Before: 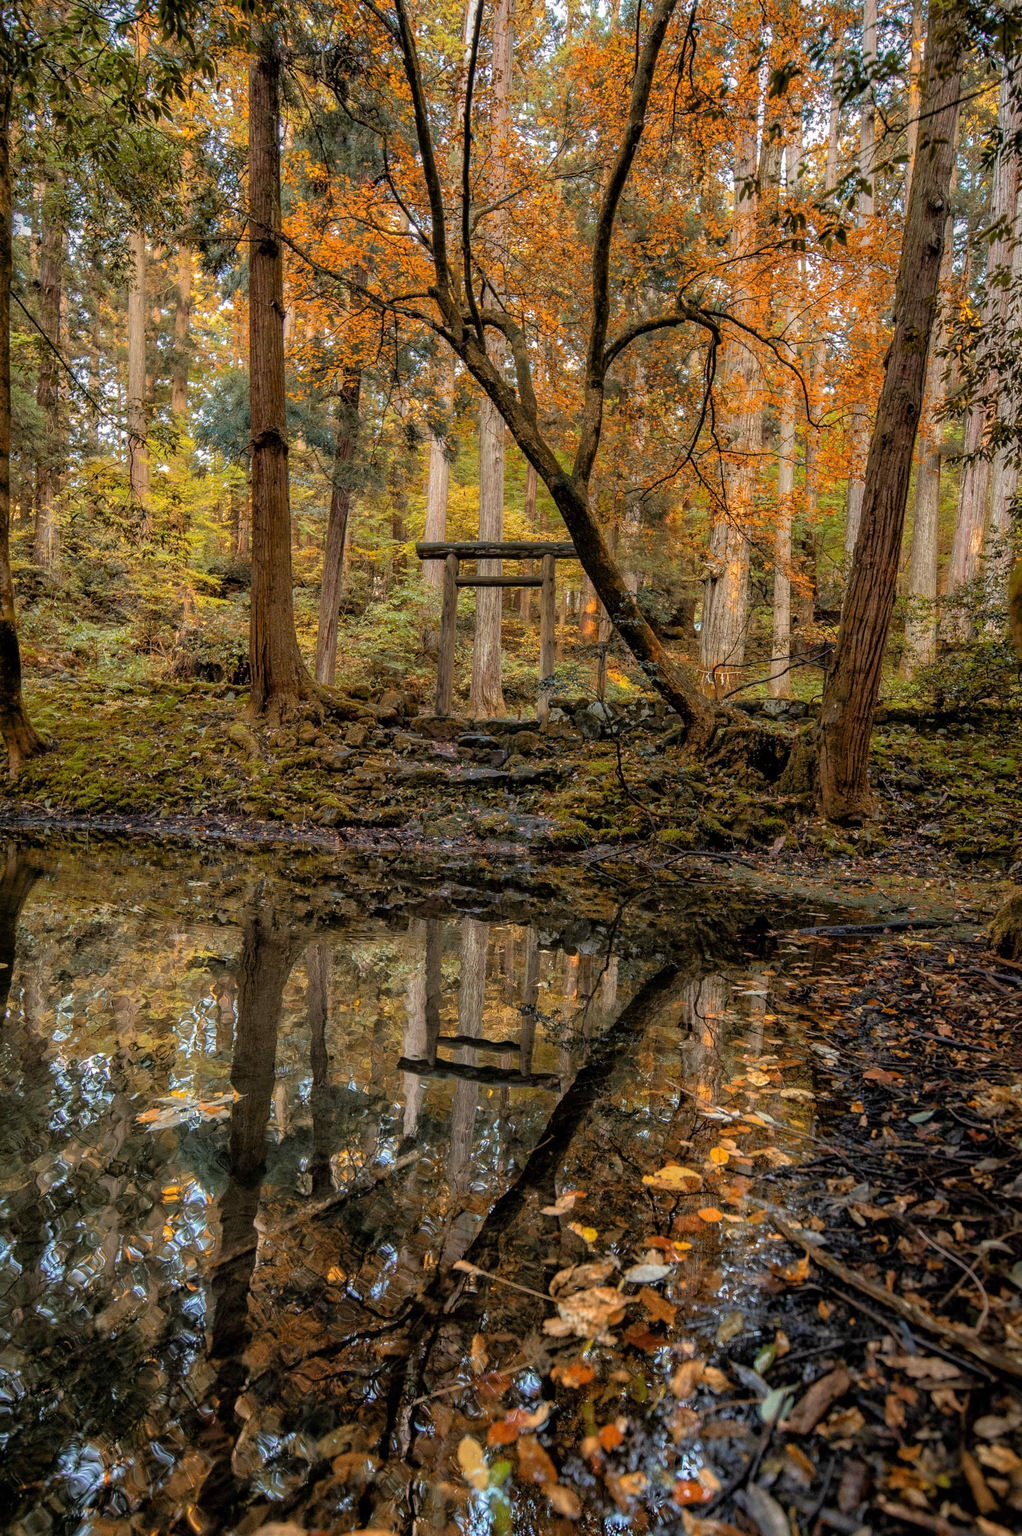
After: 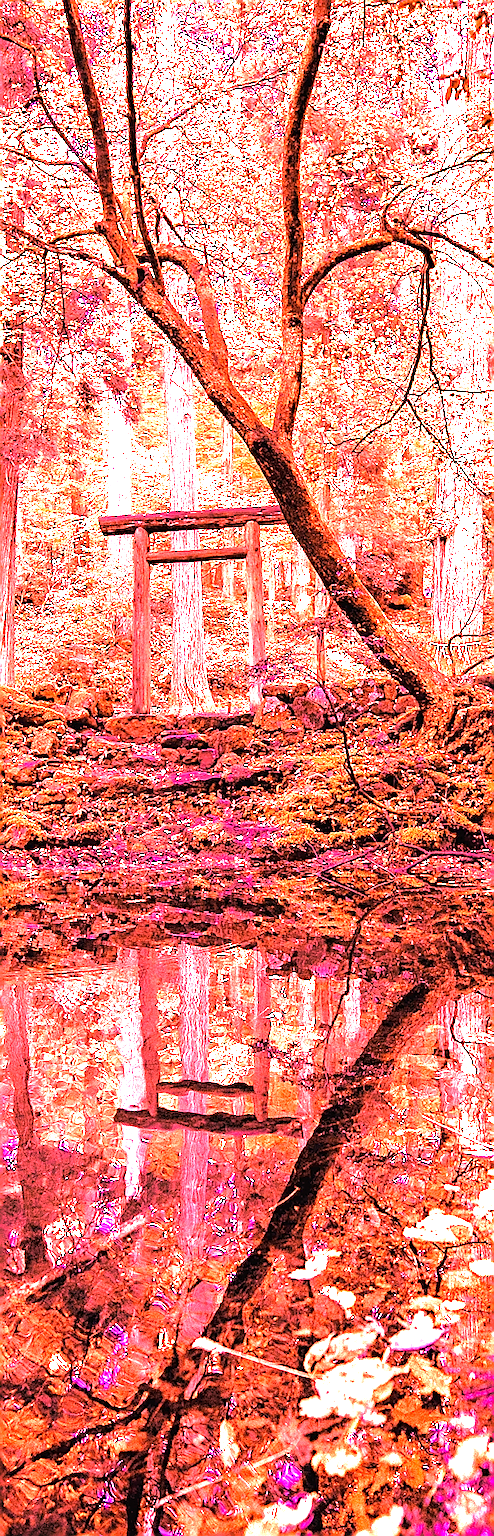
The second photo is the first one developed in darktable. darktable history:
white balance: red 4.26, blue 1.802
crop: left 31.229%, right 27.105%
exposure: black level correction 0, exposure 0.9 EV, compensate exposure bias true, compensate highlight preservation false
rotate and perspective: rotation -3.52°, crop left 0.036, crop right 0.964, crop top 0.081, crop bottom 0.919
contrast brightness saturation: contrast 0.03, brightness 0.06, saturation 0.13
sharpen: radius 1.4, amount 1.25, threshold 0.7
color zones: curves: ch0 [(0.004, 0.306) (0.107, 0.448) (0.252, 0.656) (0.41, 0.398) (0.595, 0.515) (0.768, 0.628)]; ch1 [(0.07, 0.323) (0.151, 0.452) (0.252, 0.608) (0.346, 0.221) (0.463, 0.189) (0.61, 0.368) (0.735, 0.395) (0.921, 0.412)]; ch2 [(0, 0.476) (0.132, 0.512) (0.243, 0.512) (0.397, 0.48) (0.522, 0.376) (0.634, 0.536) (0.761, 0.46)]
